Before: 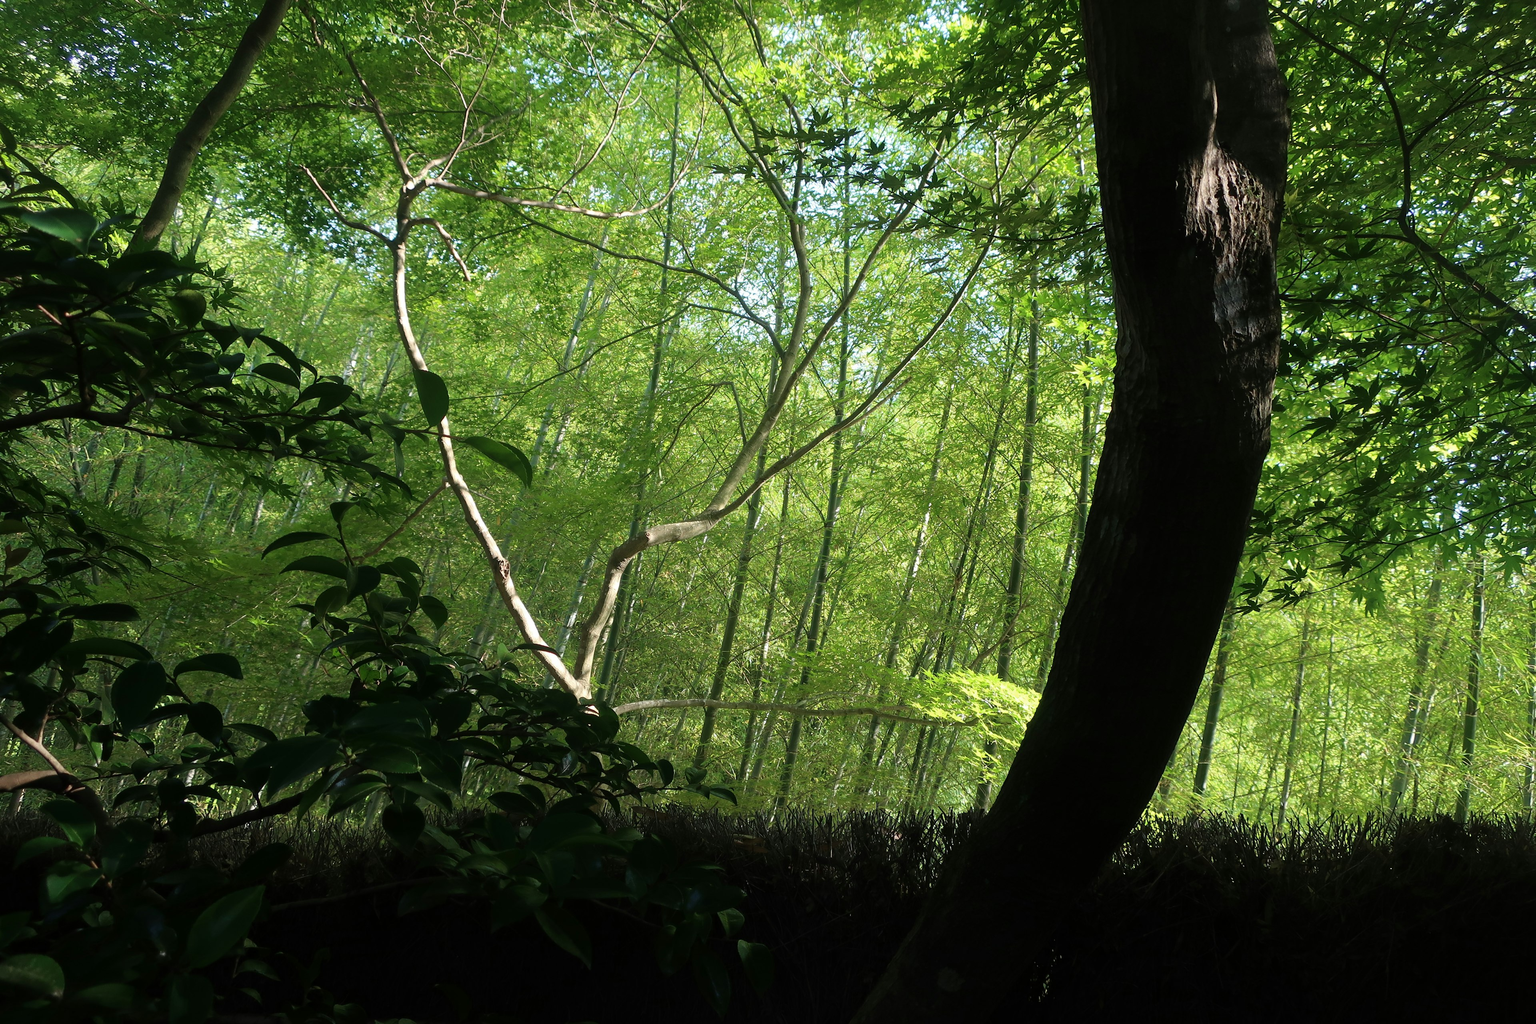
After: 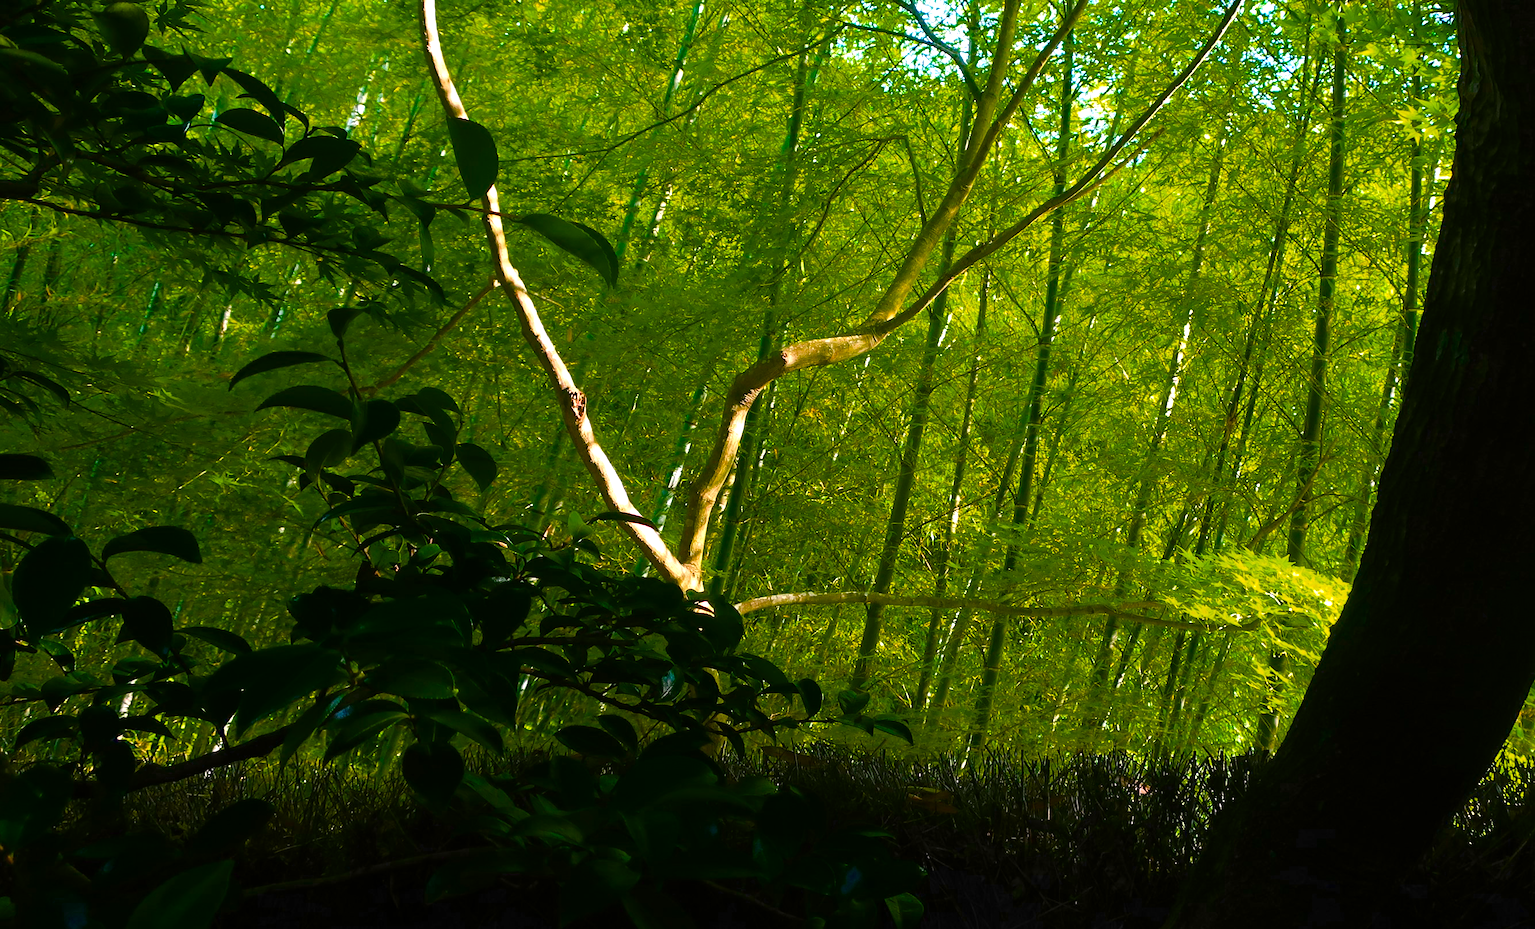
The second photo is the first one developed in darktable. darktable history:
crop: left 6.701%, top 28.139%, right 23.797%, bottom 8.791%
color balance rgb: power › hue 212.51°, highlights gain › chroma 1.514%, highlights gain › hue 306.54°, perceptual saturation grading › global saturation 66.223%, perceptual saturation grading › highlights 59.418%, perceptual saturation grading › mid-tones 49.961%, perceptual saturation grading › shadows 49.727%, global vibrance 16.611%, saturation formula JzAzBz (2021)
exposure: exposure 0.603 EV, compensate exposure bias true, compensate highlight preservation false
